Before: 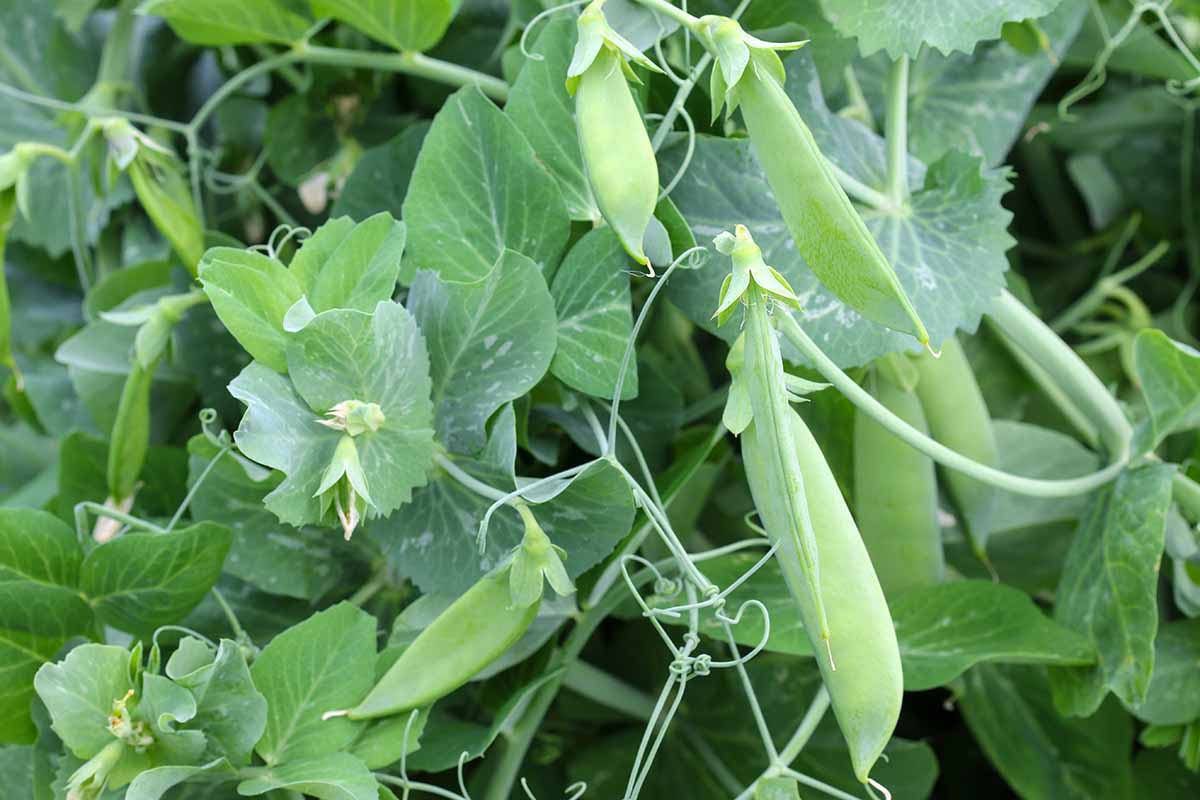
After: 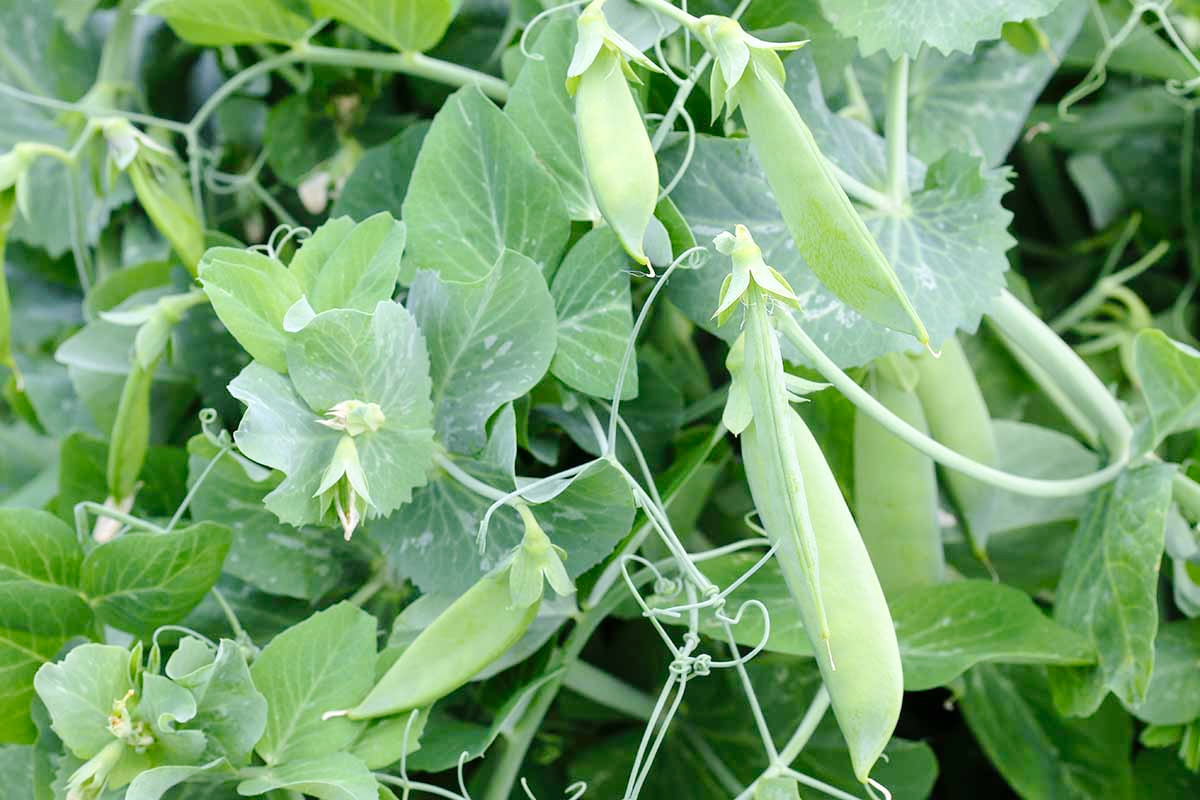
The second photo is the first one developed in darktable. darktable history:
tone curve: curves: ch0 [(0, 0) (0.051, 0.047) (0.102, 0.099) (0.228, 0.275) (0.432, 0.535) (0.695, 0.778) (0.908, 0.946) (1, 1)]; ch1 [(0, 0) (0.339, 0.298) (0.402, 0.363) (0.453, 0.413) (0.485, 0.469) (0.494, 0.493) (0.504, 0.501) (0.525, 0.534) (0.563, 0.595) (0.597, 0.638) (1, 1)]; ch2 [(0, 0) (0.48, 0.48) (0.504, 0.5) (0.539, 0.554) (0.59, 0.63) (0.642, 0.684) (0.824, 0.815) (1, 1)], preserve colors none
